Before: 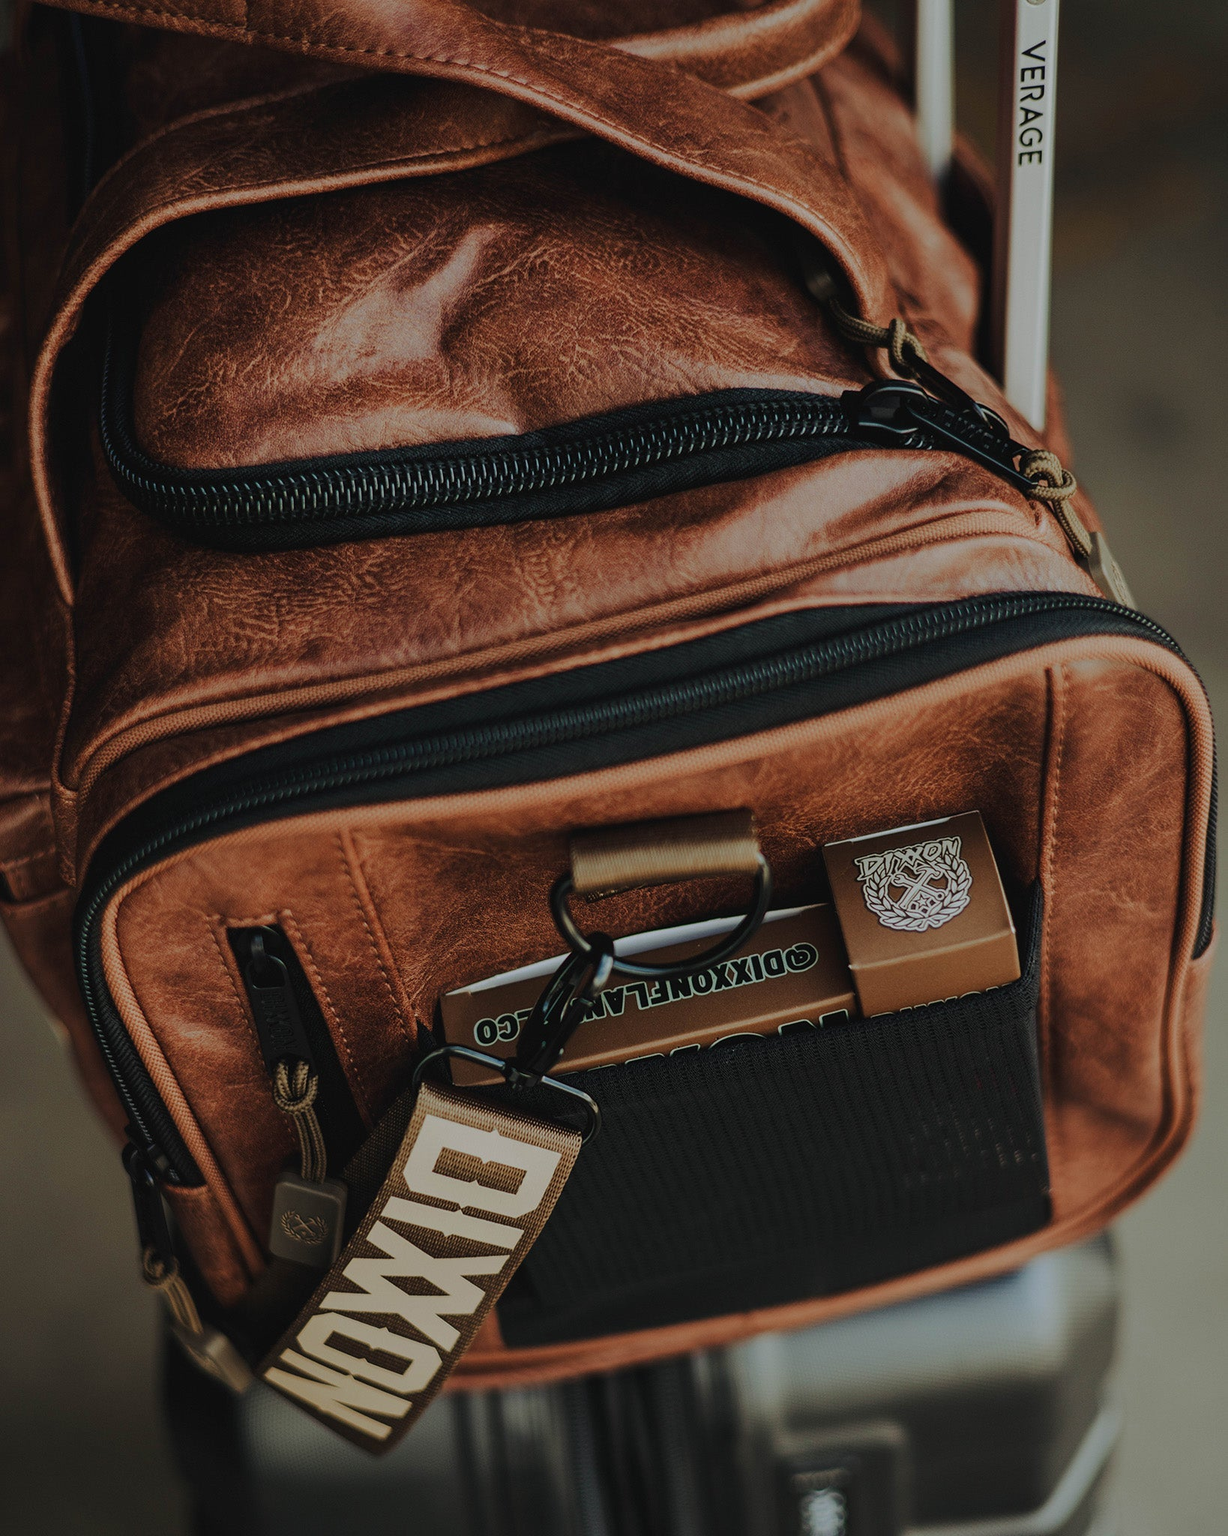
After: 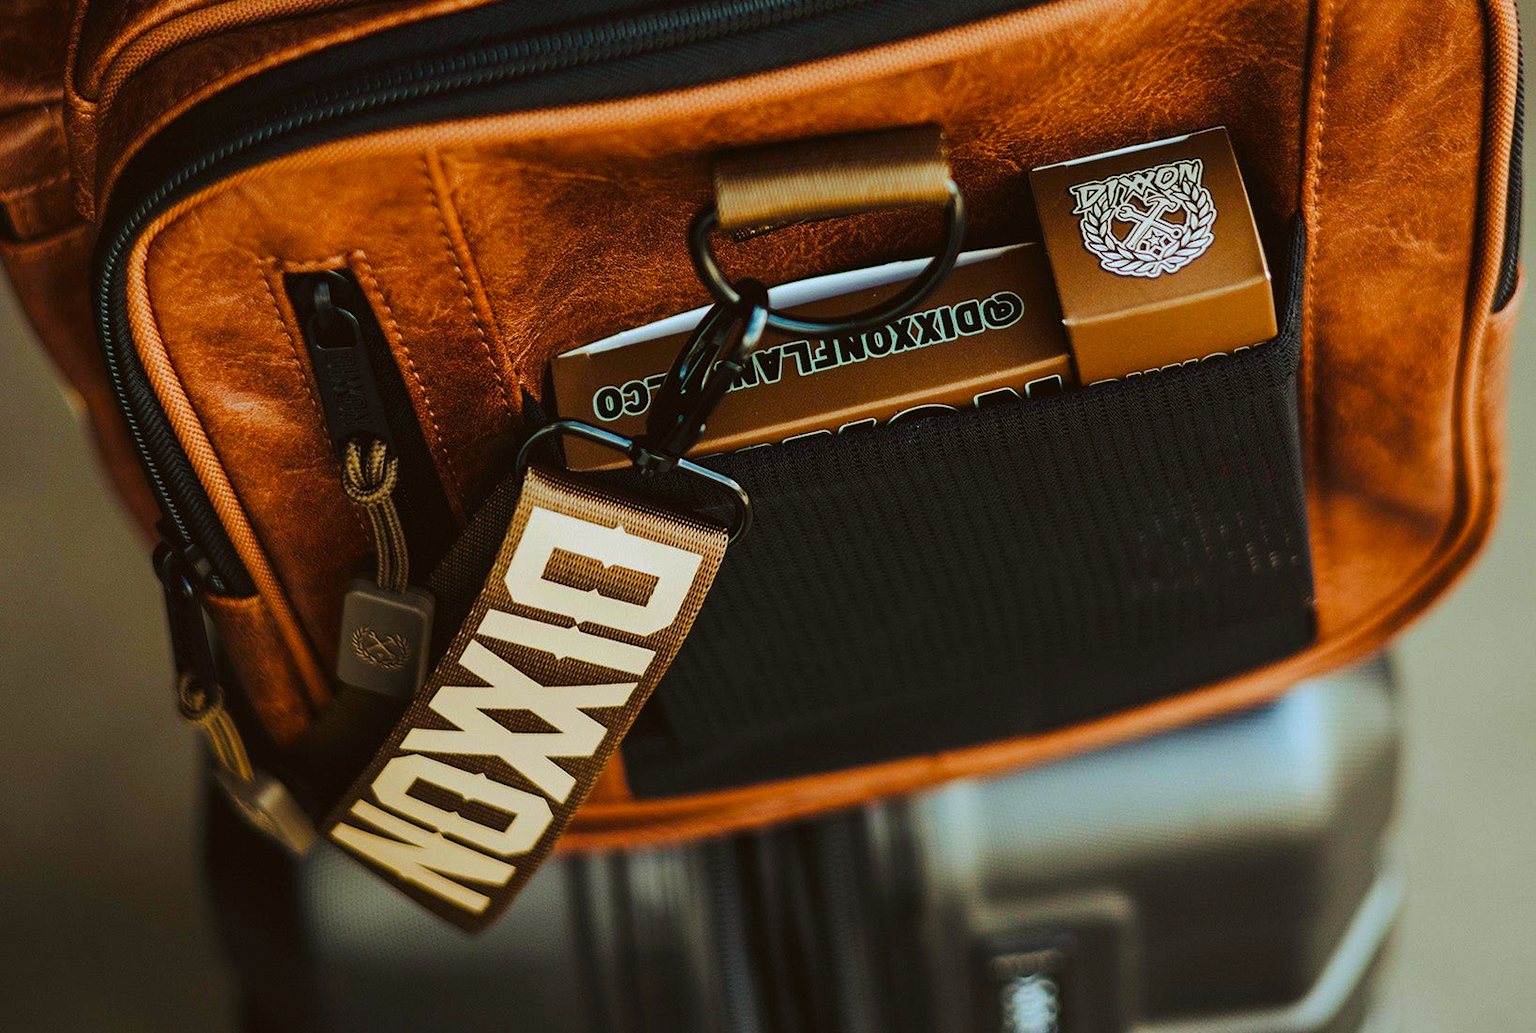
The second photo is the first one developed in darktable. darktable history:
color balance rgb: linear chroma grading › global chroma 50%, perceptual saturation grading › global saturation 2.34%, global vibrance 6.64%, contrast 12.71%, saturation formula JzAzBz (2021)
exposure: exposure 0.6 EV, compensate highlight preservation false
crop and rotate: top 46.237%
color correction: highlights a* -3.28, highlights b* -6.24, shadows a* 3.1, shadows b* 5.19
